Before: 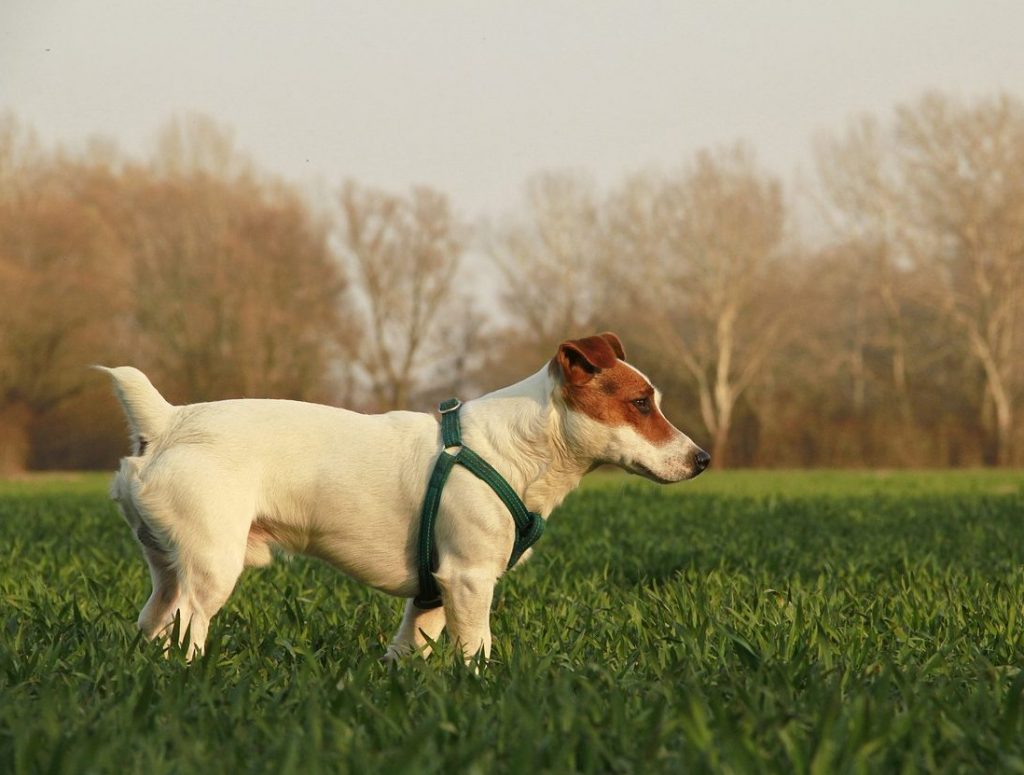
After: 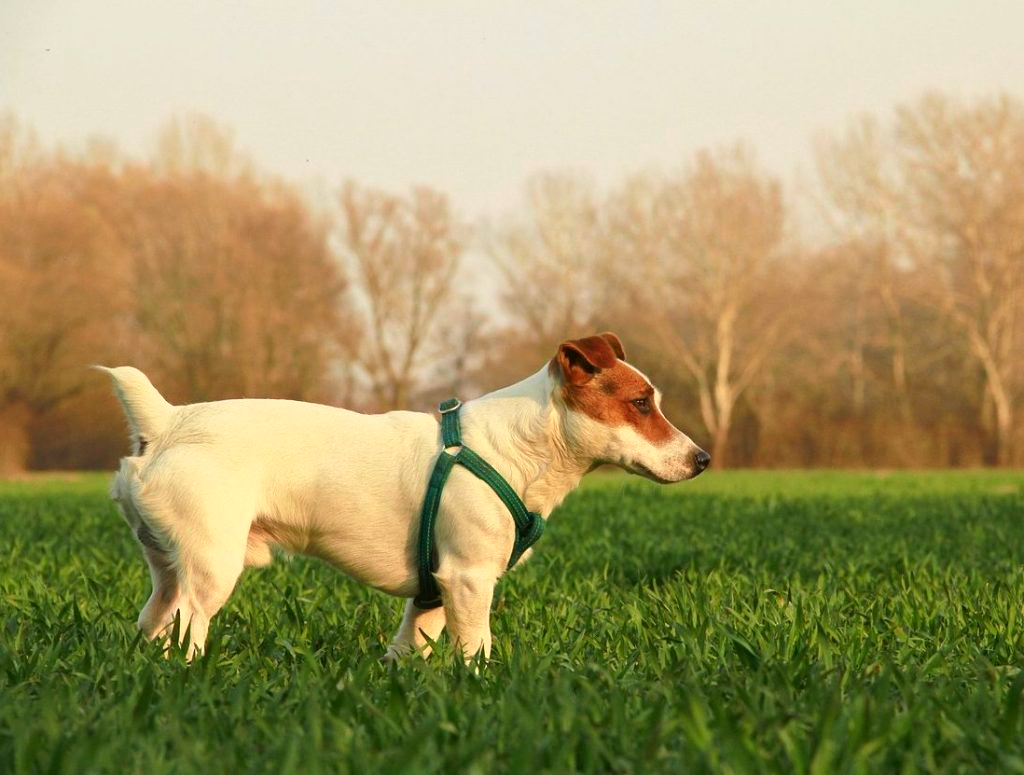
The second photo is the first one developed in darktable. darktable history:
tone curve: curves: ch0 [(0, 0) (0.389, 0.458) (0.745, 0.82) (0.849, 0.917) (0.919, 0.969) (1, 1)]; ch1 [(0, 0) (0.437, 0.404) (0.5, 0.5) (0.529, 0.55) (0.58, 0.6) (0.616, 0.649) (1, 1)]; ch2 [(0, 0) (0.442, 0.428) (0.5, 0.5) (0.525, 0.543) (0.585, 0.62) (1, 1)], color space Lab, independent channels, preserve colors none
